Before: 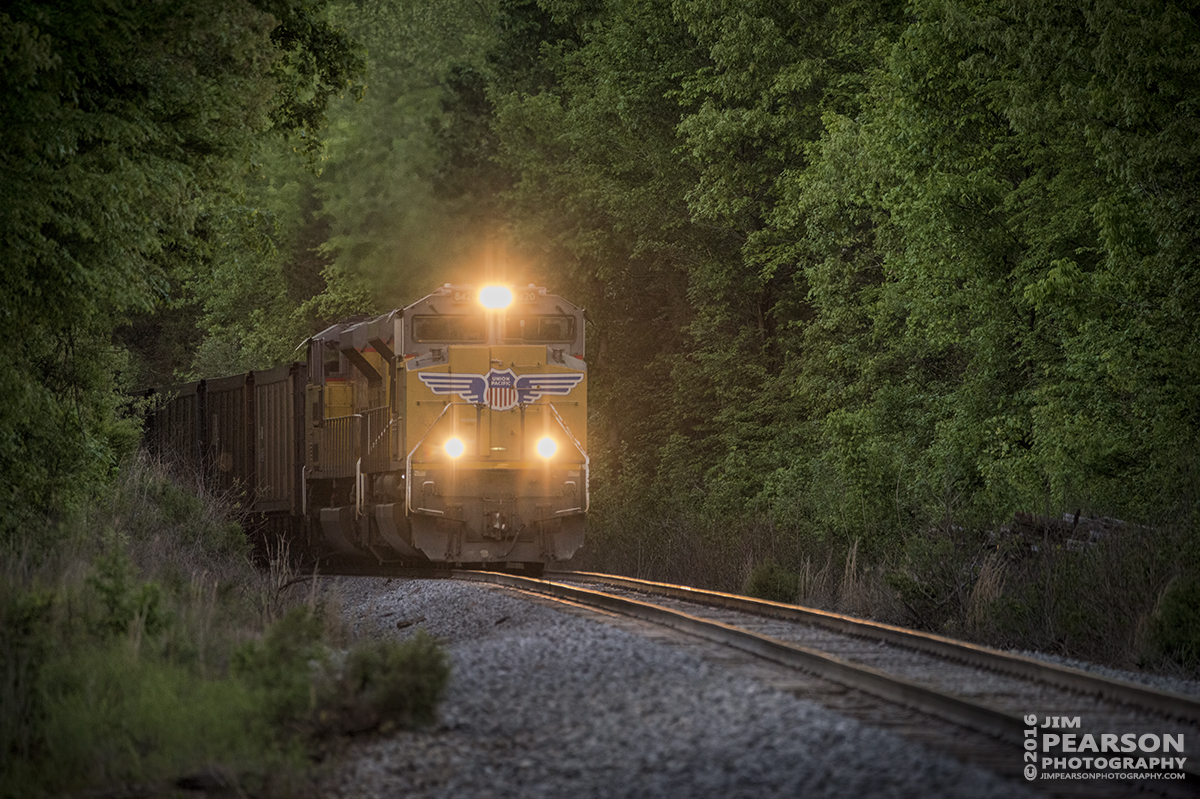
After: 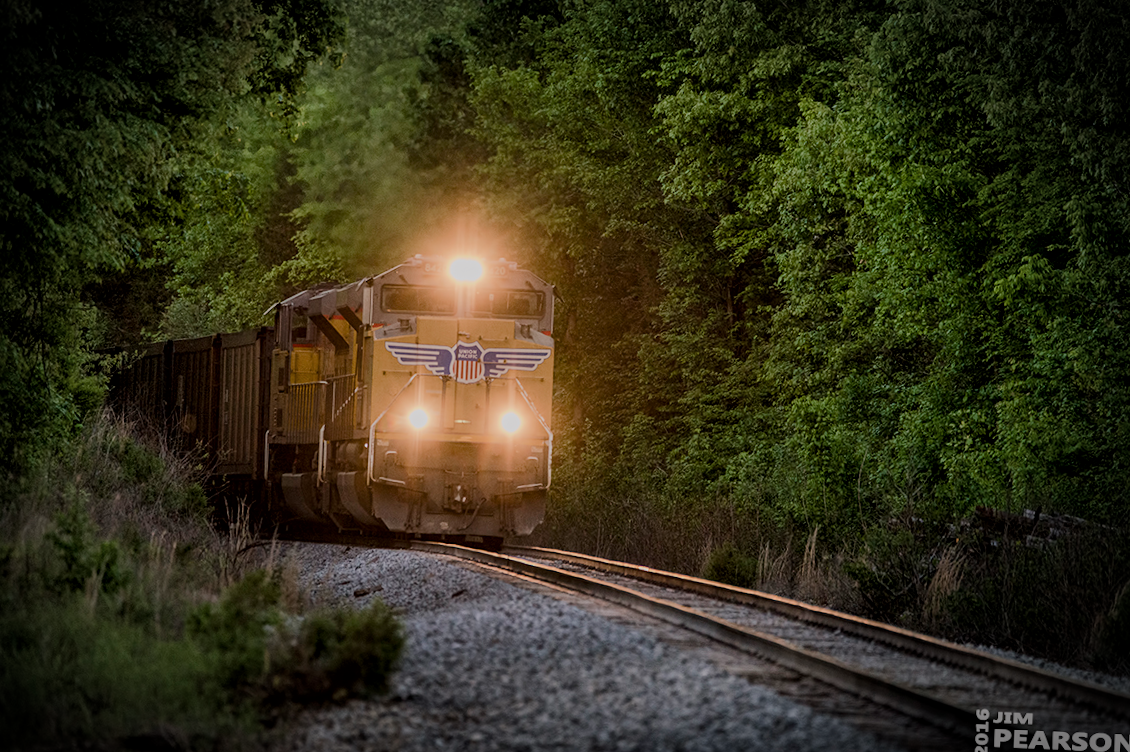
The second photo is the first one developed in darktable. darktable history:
crop and rotate: angle -2.38°
vignetting: automatic ratio true
color balance rgb: shadows lift › chroma 1%, shadows lift › hue 113°, highlights gain › chroma 0.2%, highlights gain › hue 333°, perceptual saturation grading › global saturation 20%, perceptual saturation grading › highlights -50%, perceptual saturation grading › shadows 25%, contrast -10%
tone equalizer: -8 EV -0.417 EV, -7 EV -0.389 EV, -6 EV -0.333 EV, -5 EV -0.222 EV, -3 EV 0.222 EV, -2 EV 0.333 EV, -1 EV 0.389 EV, +0 EV 0.417 EV, edges refinement/feathering 500, mask exposure compensation -1.57 EV, preserve details no
filmic rgb: black relative exposure -7.65 EV, white relative exposure 4.56 EV, hardness 3.61
local contrast: mode bilateral grid, contrast 20, coarseness 50, detail 120%, midtone range 0.2
